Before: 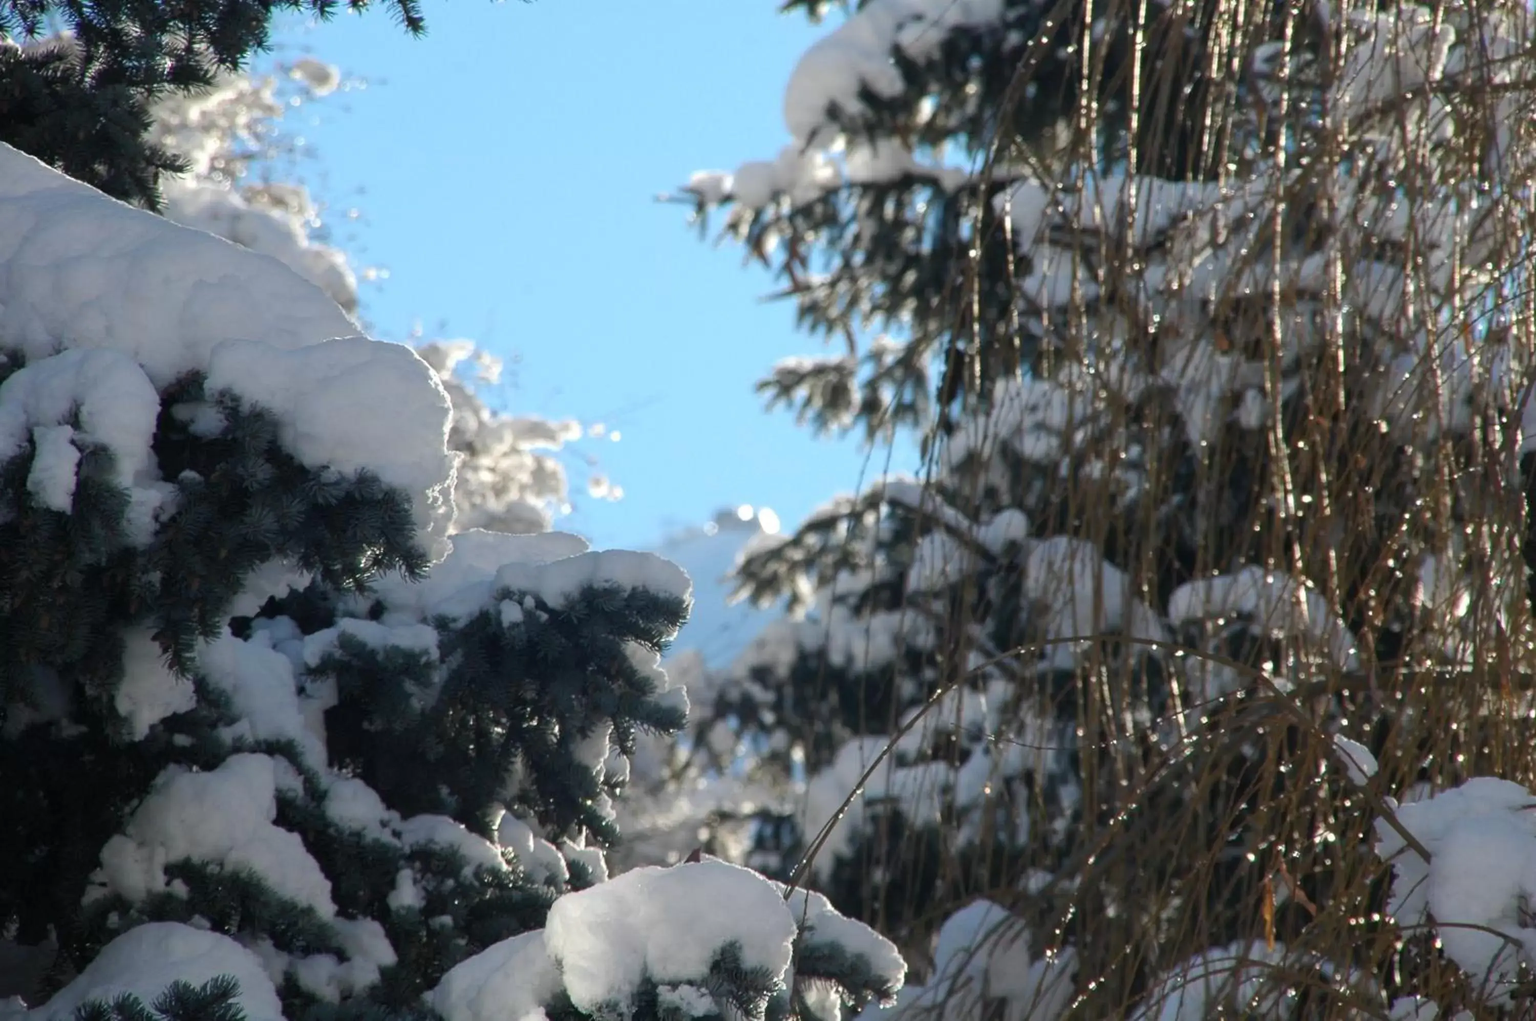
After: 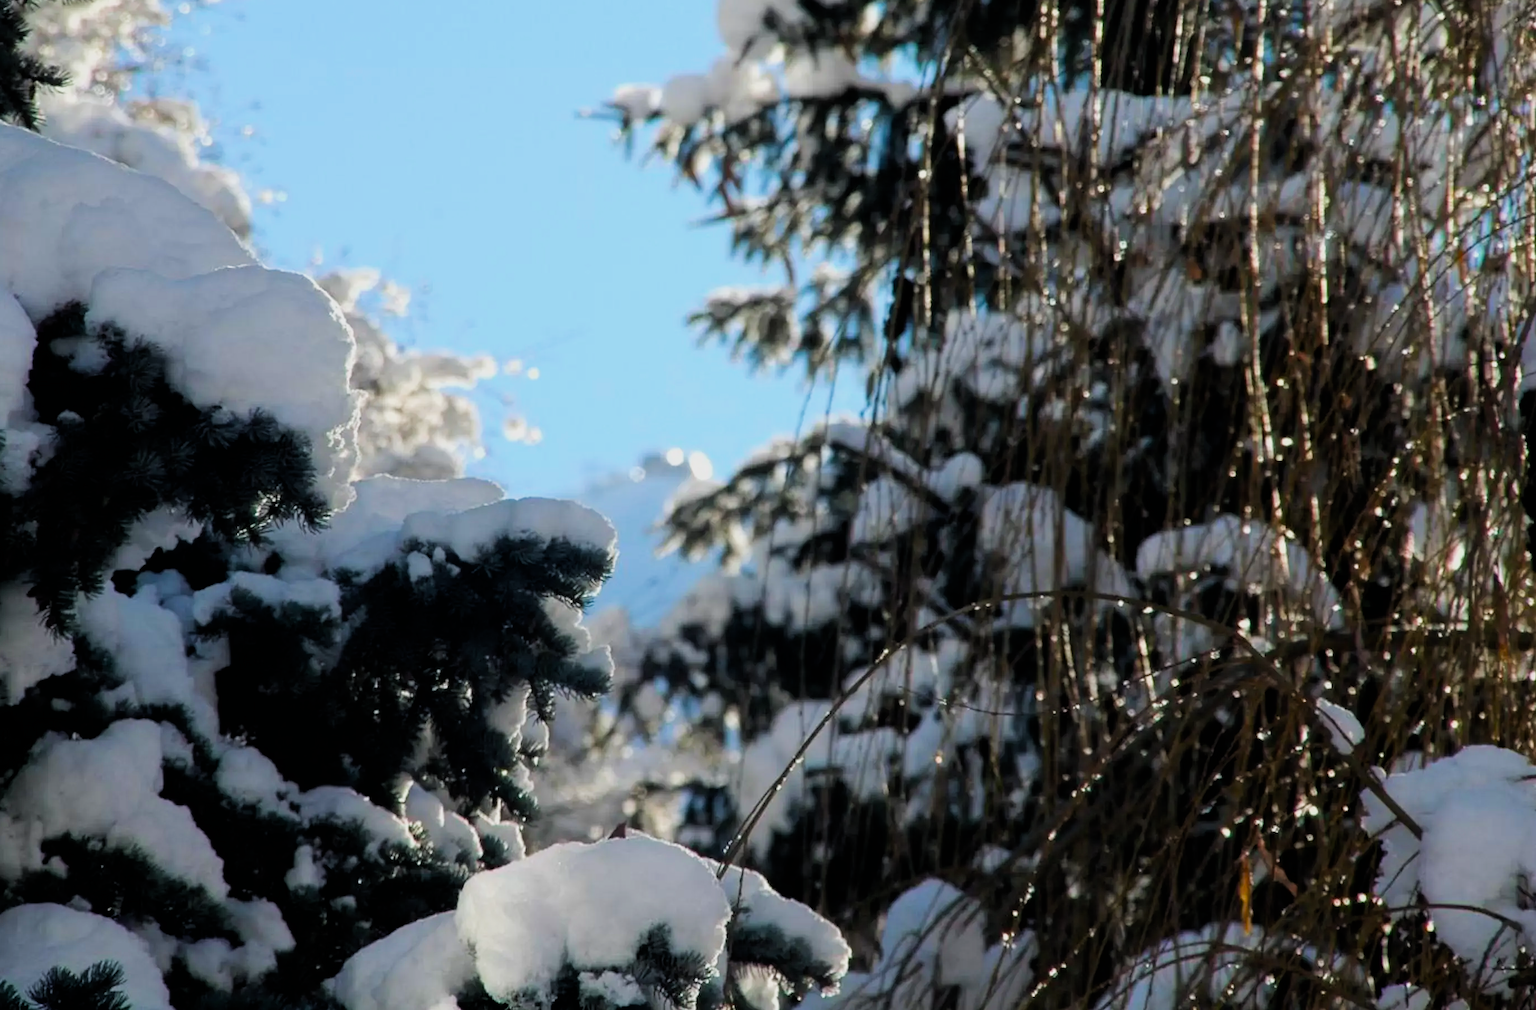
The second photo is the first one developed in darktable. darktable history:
crop and rotate: left 8.262%, top 9.226%
color balance rgb: perceptual saturation grading › global saturation 30%, global vibrance 20%
filmic rgb: black relative exposure -5 EV, white relative exposure 3.5 EV, hardness 3.19, contrast 1.2, highlights saturation mix -50%
